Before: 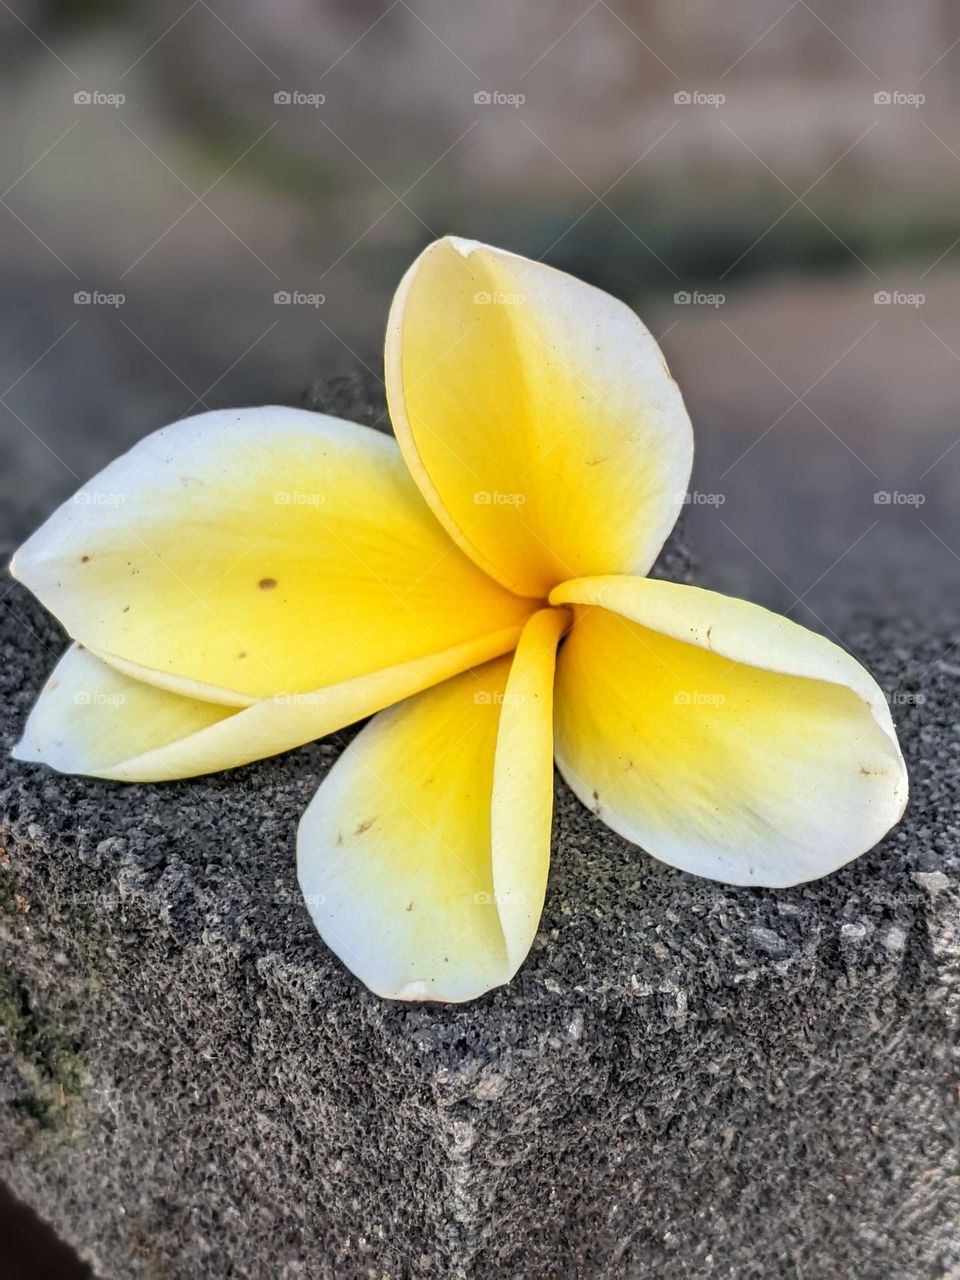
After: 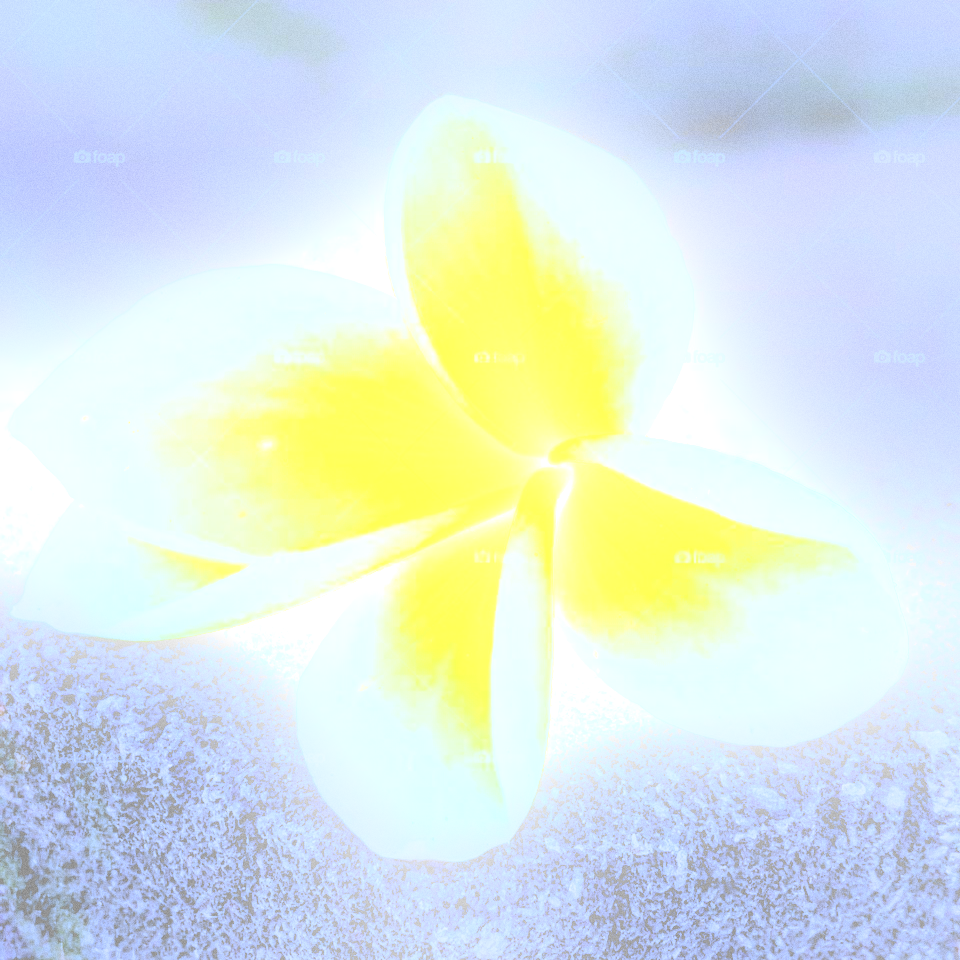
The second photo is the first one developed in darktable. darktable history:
crop: top 11.038%, bottom 13.962%
shadows and highlights: on, module defaults
grain: coarseness 3.21 ISO
filmic rgb: black relative exposure -5 EV, hardness 2.88, contrast 1.3, highlights saturation mix -30%
white balance: red 0.766, blue 1.537
haze removal: compatibility mode true, adaptive false
bloom: size 25%, threshold 5%, strength 90%
